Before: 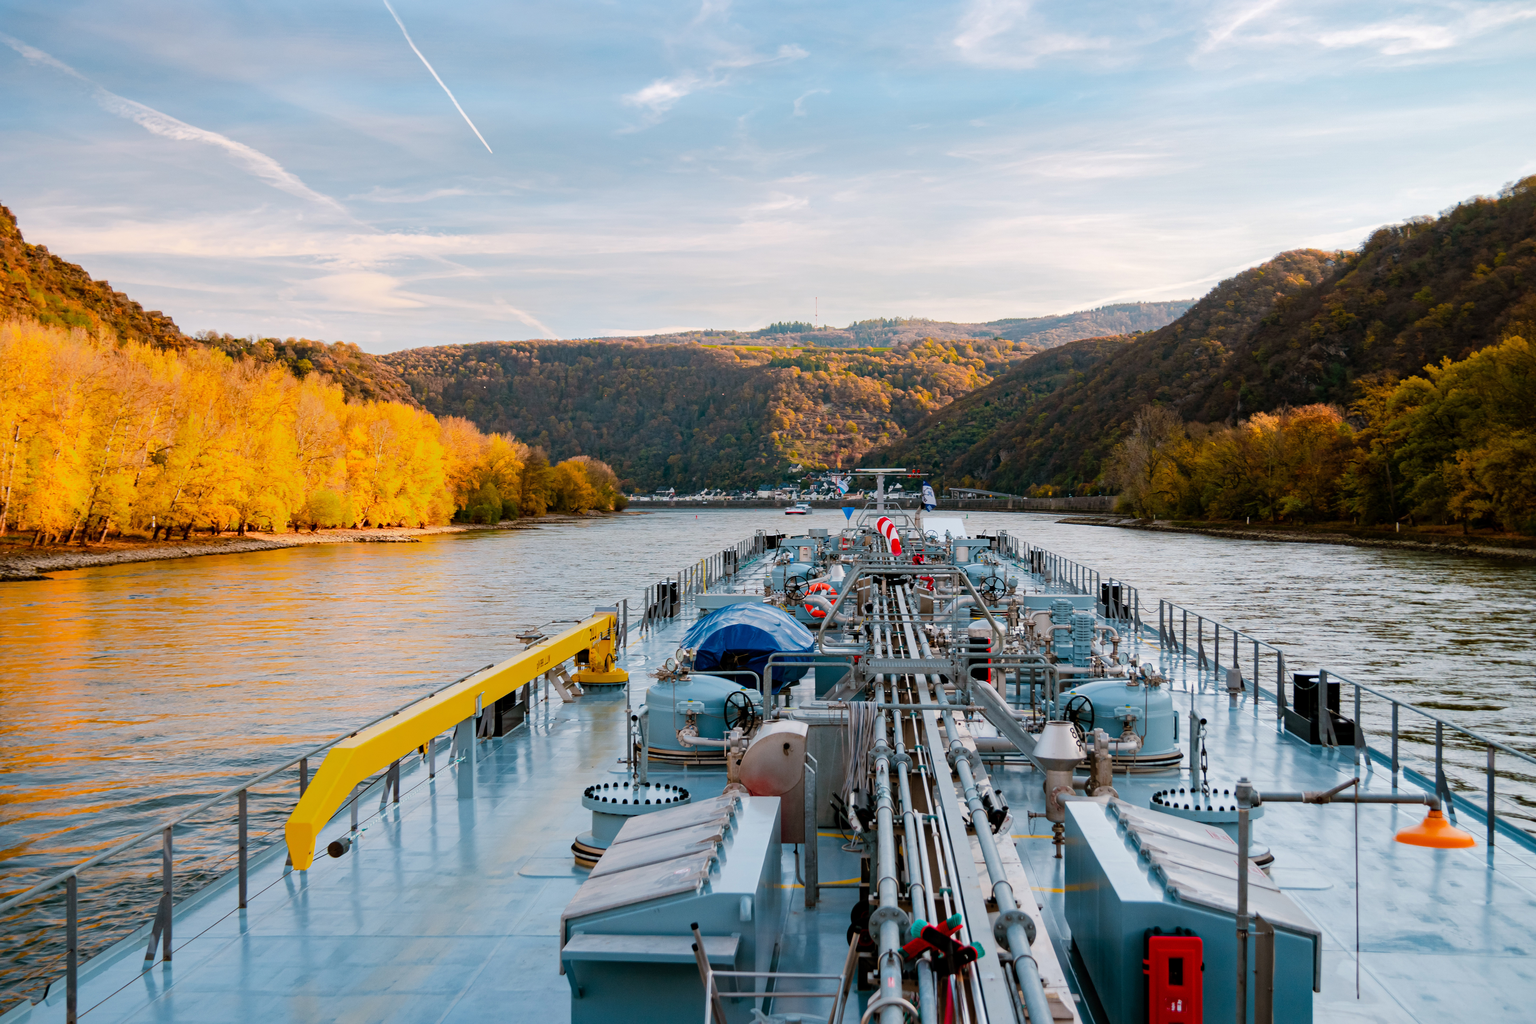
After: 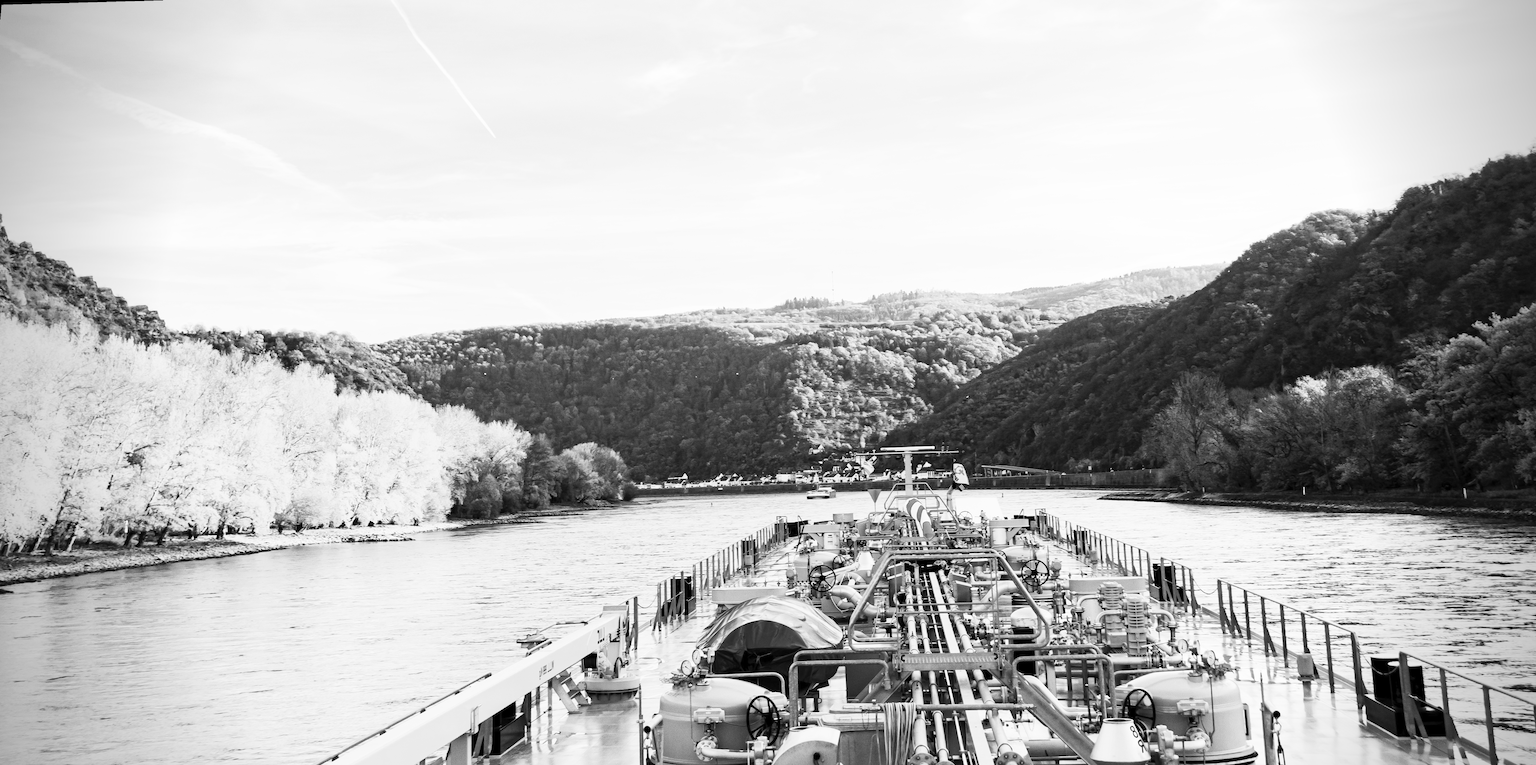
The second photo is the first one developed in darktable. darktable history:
contrast brightness saturation: contrast 0.53, brightness 0.47, saturation -1
vignetting: fall-off radius 31.48%, brightness -0.472
rotate and perspective: rotation -1.68°, lens shift (vertical) -0.146, crop left 0.049, crop right 0.912, crop top 0.032, crop bottom 0.96
crop: bottom 28.576%
